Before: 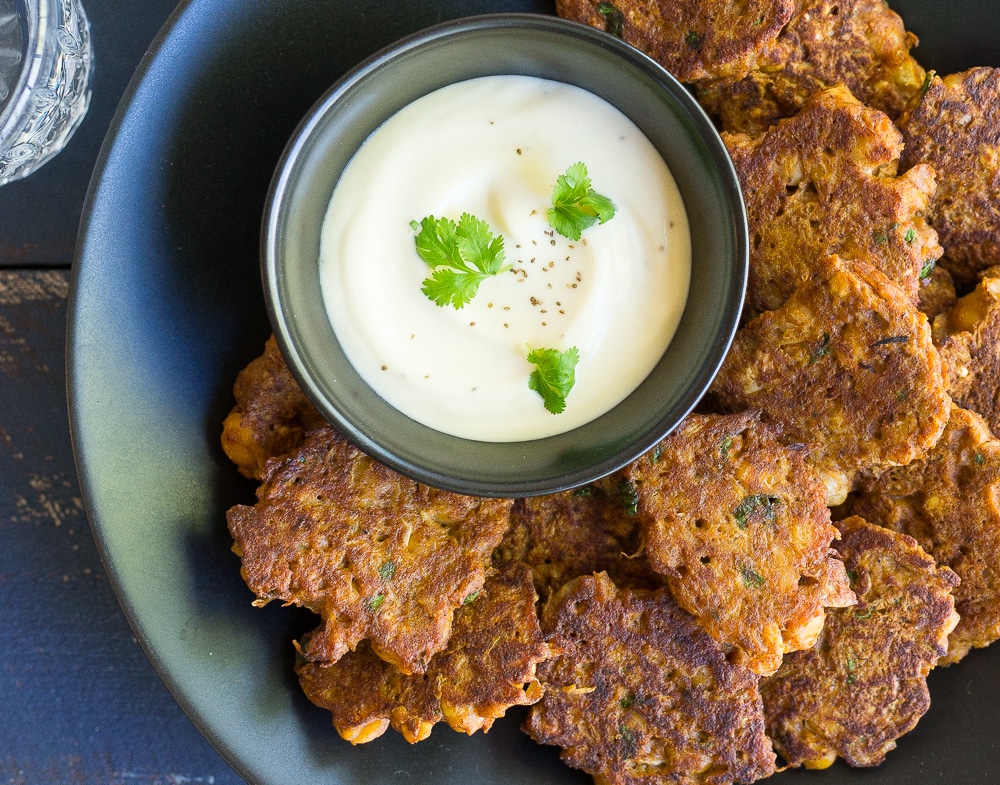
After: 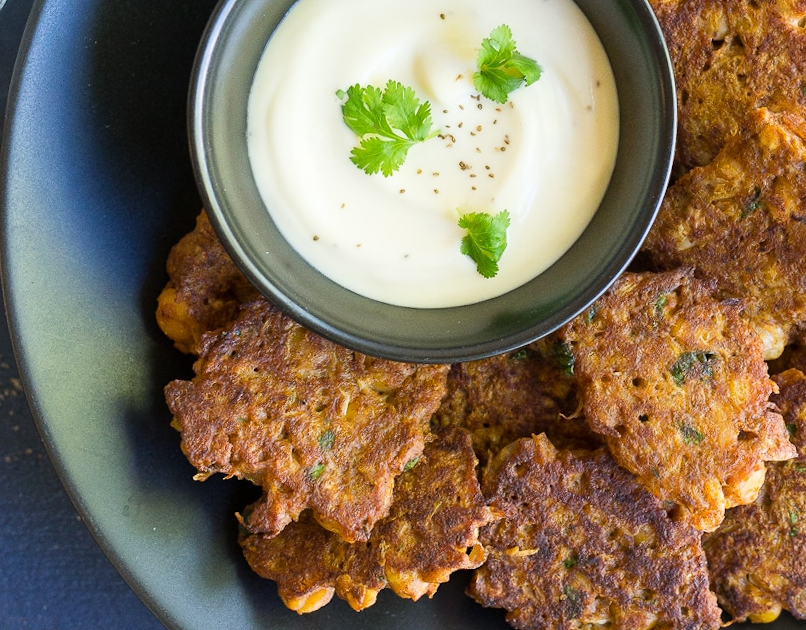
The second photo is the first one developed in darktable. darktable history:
crop and rotate: left 4.842%, top 15.51%, right 10.668%
rotate and perspective: rotation -2.12°, lens shift (vertical) 0.009, lens shift (horizontal) -0.008, automatic cropping original format, crop left 0.036, crop right 0.964, crop top 0.05, crop bottom 0.959
